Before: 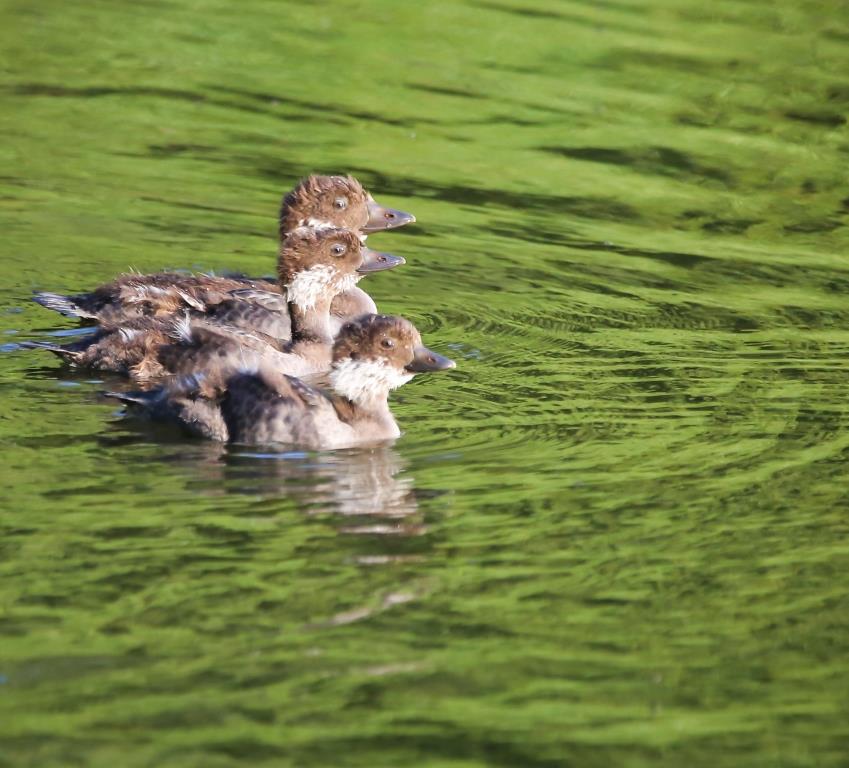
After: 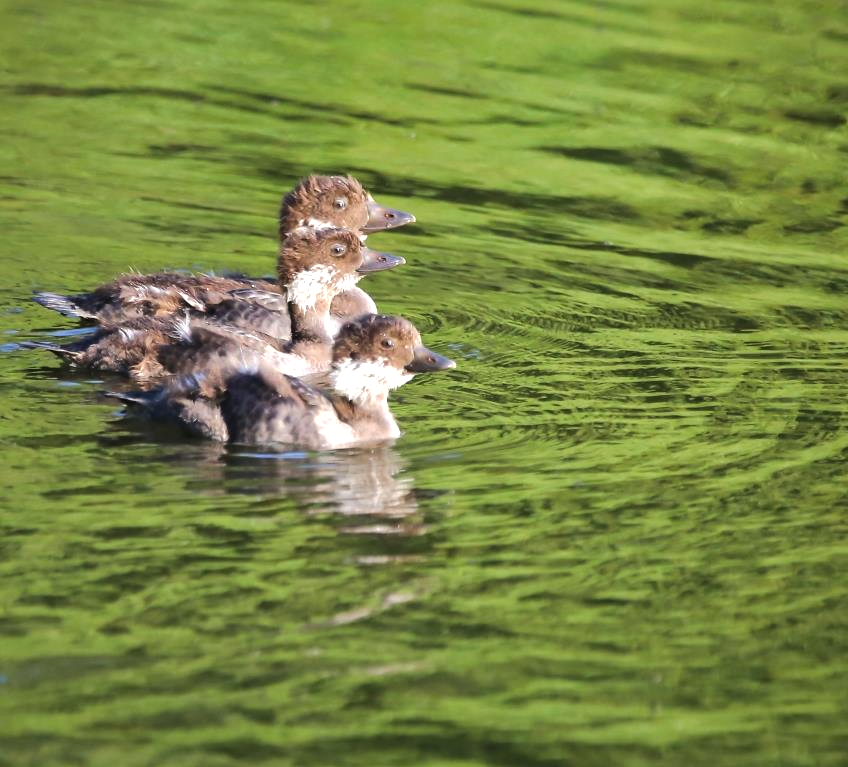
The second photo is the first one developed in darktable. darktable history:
crop: left 0.088%
shadows and highlights: shadows 39.44, highlights -59.92
tone equalizer: -8 EV -0.413 EV, -7 EV -0.371 EV, -6 EV -0.353 EV, -5 EV -0.187 EV, -3 EV 0.251 EV, -2 EV 0.327 EV, -1 EV 0.397 EV, +0 EV 0.446 EV, edges refinement/feathering 500, mask exposure compensation -1.57 EV, preserve details no
